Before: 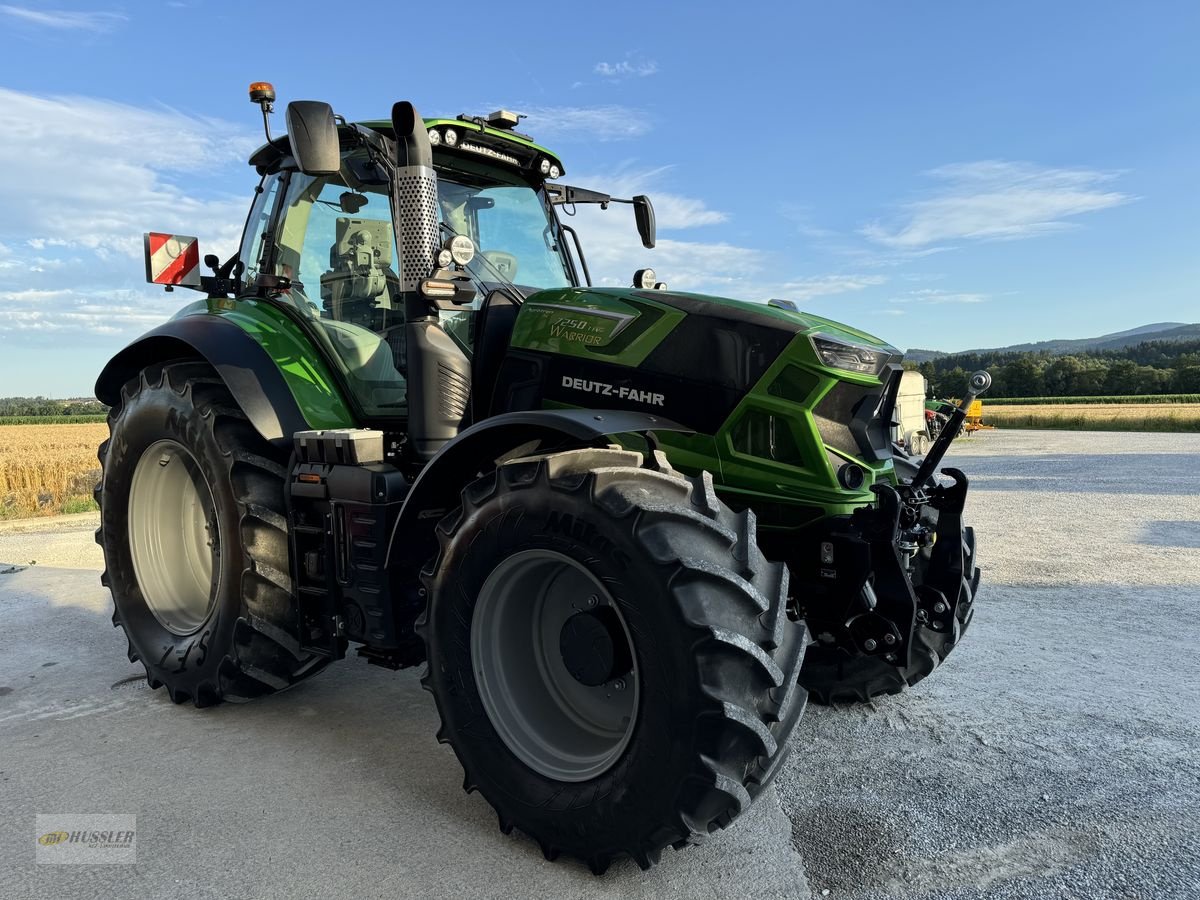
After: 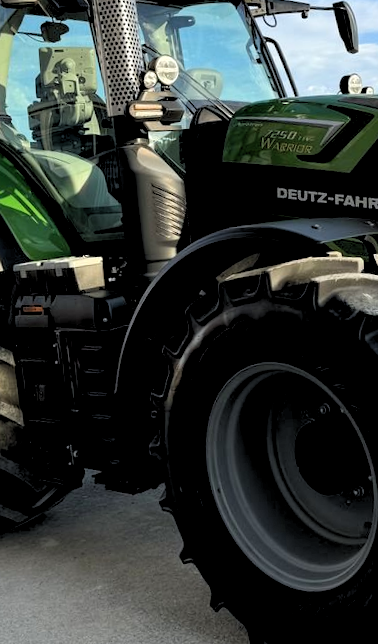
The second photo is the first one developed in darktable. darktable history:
rotate and perspective: rotation -4.57°, crop left 0.054, crop right 0.944, crop top 0.087, crop bottom 0.914
crop and rotate: left 21.77%, top 18.528%, right 44.676%, bottom 2.997%
rgb levels: levels [[0.013, 0.434, 0.89], [0, 0.5, 1], [0, 0.5, 1]]
